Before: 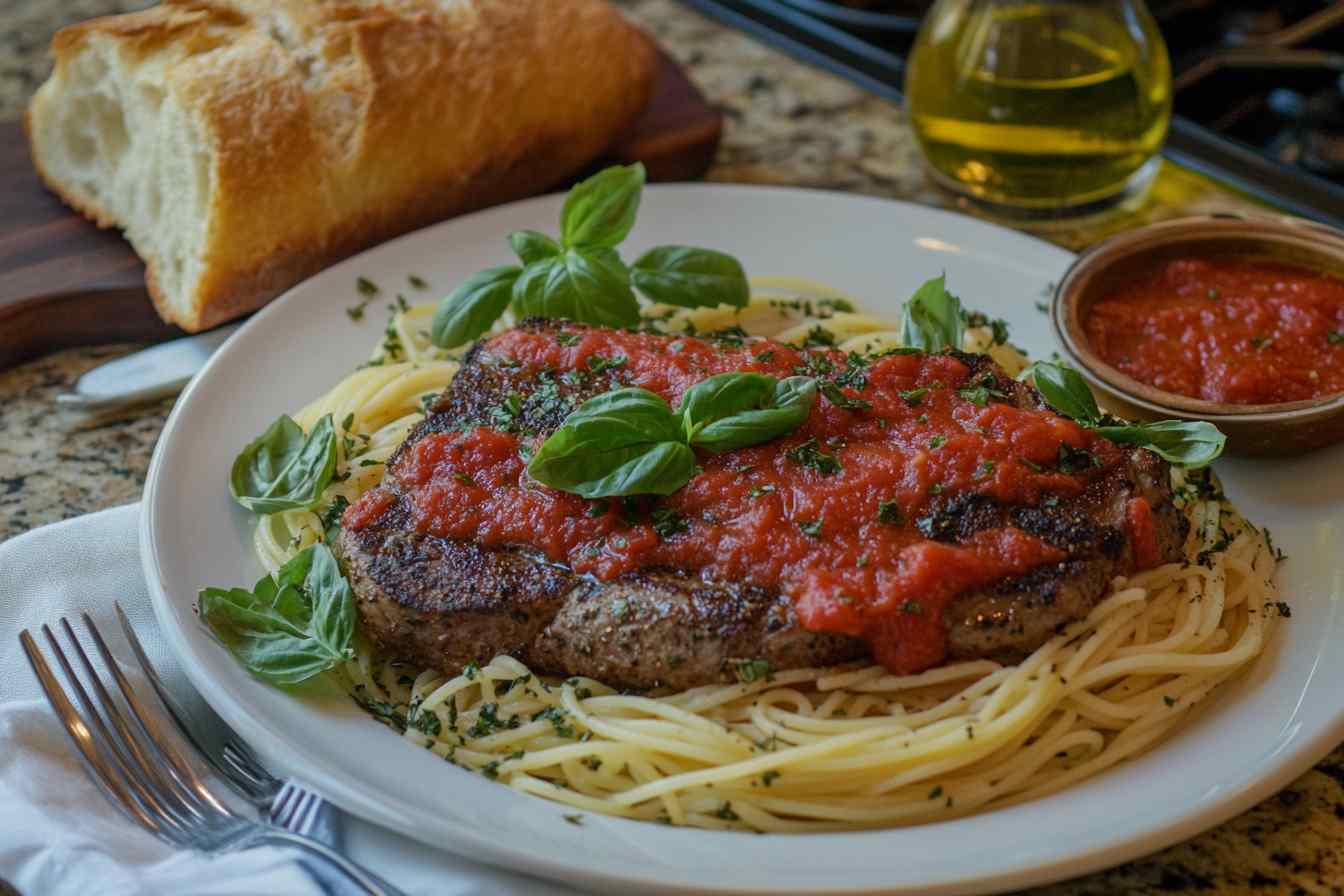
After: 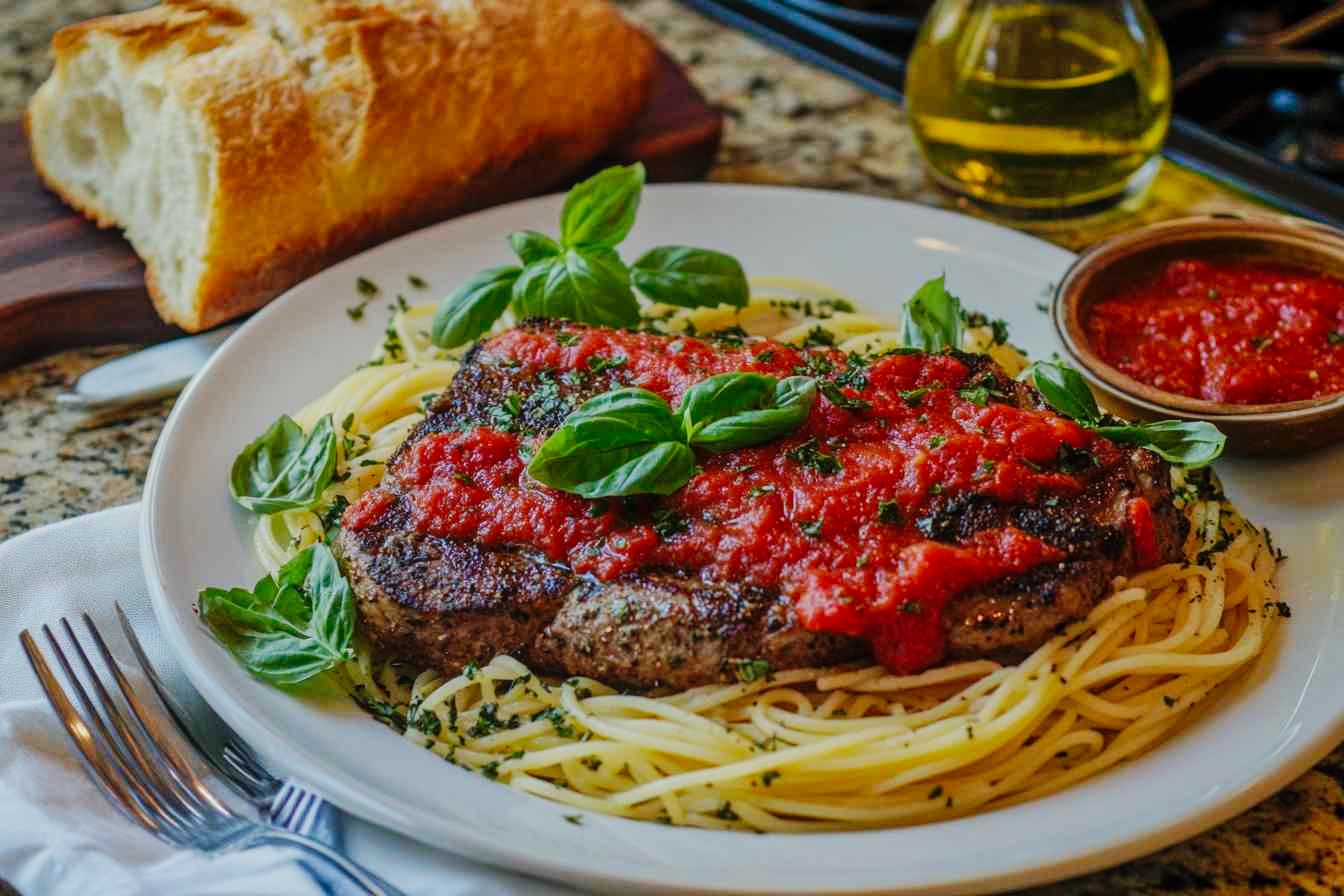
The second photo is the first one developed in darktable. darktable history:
local contrast: detail 110%
tone equalizer: -8 EV 0.25 EV, -7 EV 0.417 EV, -6 EV 0.417 EV, -5 EV 0.25 EV, -3 EV -0.25 EV, -2 EV -0.417 EV, -1 EV -0.417 EV, +0 EV -0.25 EV, edges refinement/feathering 500, mask exposure compensation -1.57 EV, preserve details guided filter
base curve: curves: ch0 [(0, 0) (0.036, 0.025) (0.121, 0.166) (0.206, 0.329) (0.605, 0.79) (1, 1)], preserve colors none
